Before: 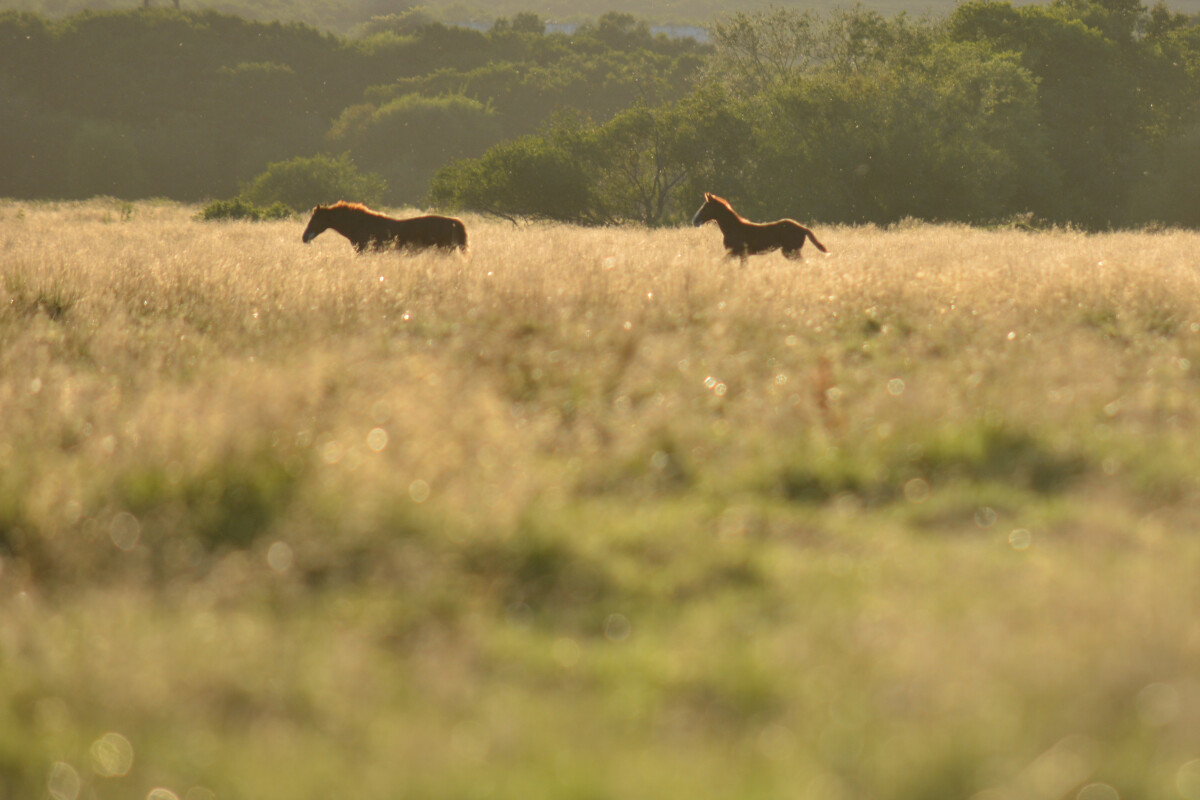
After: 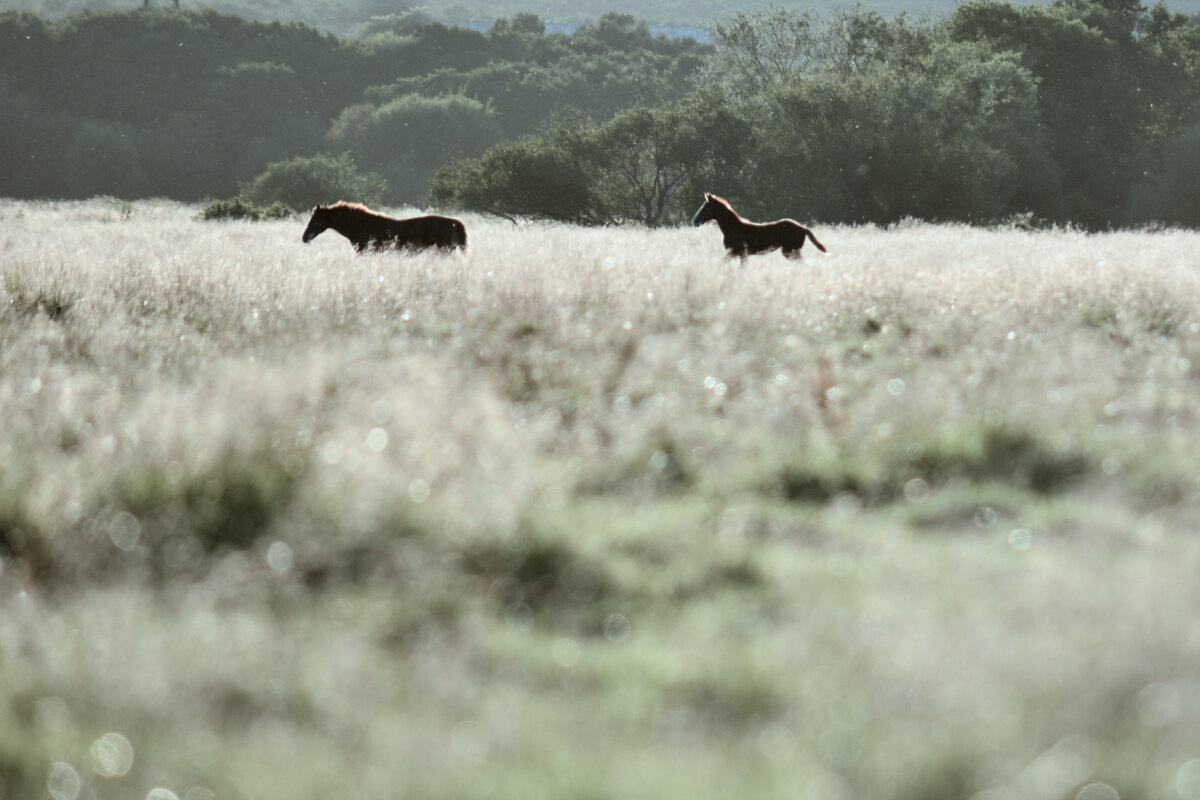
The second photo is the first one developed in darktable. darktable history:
rgb levels: levels [[0.029, 0.461, 0.922], [0, 0.5, 1], [0, 0.5, 1]]
contrast brightness saturation: contrast 0.25, saturation -0.31
color correction: highlights a* -9.35, highlights b* -23.15
